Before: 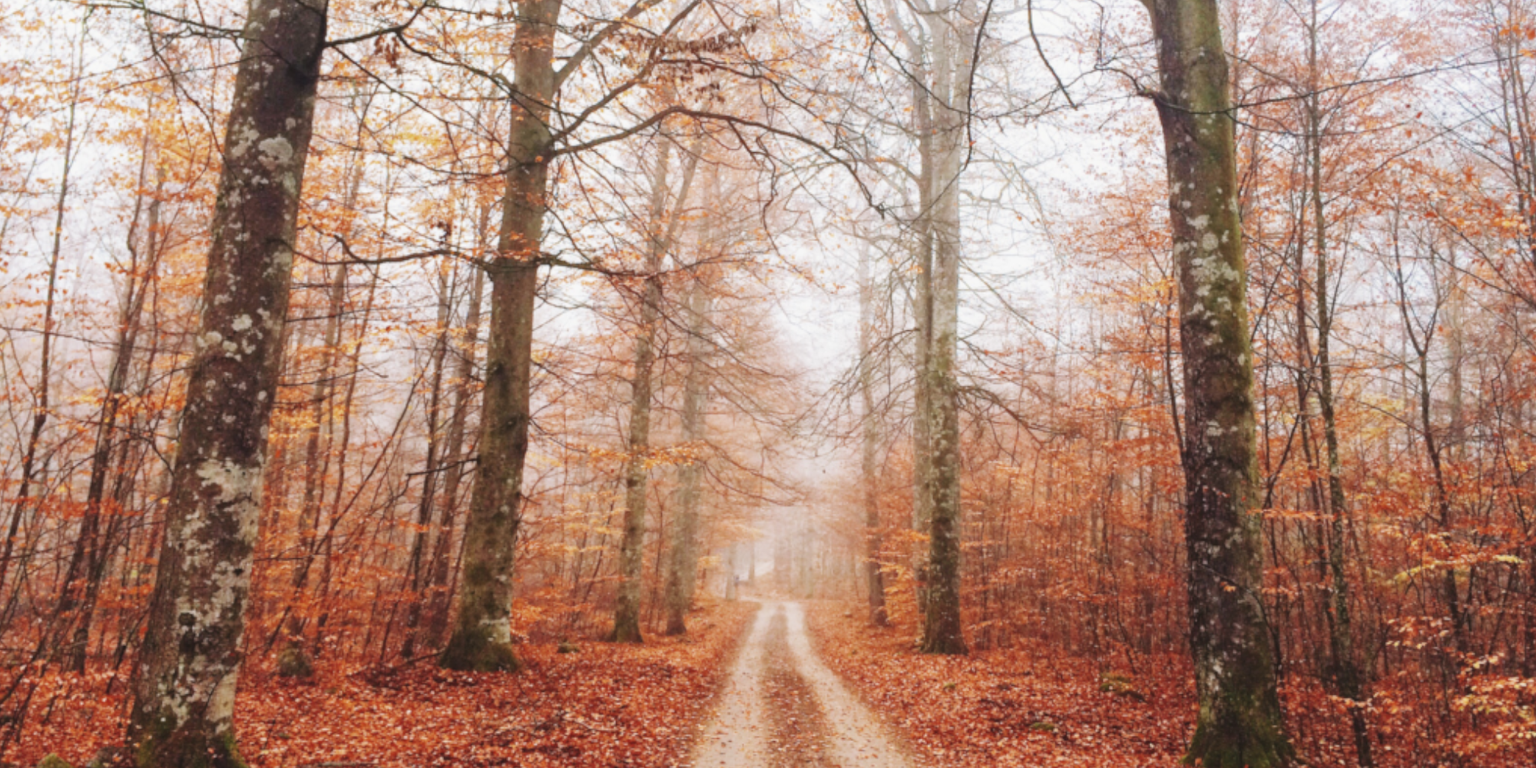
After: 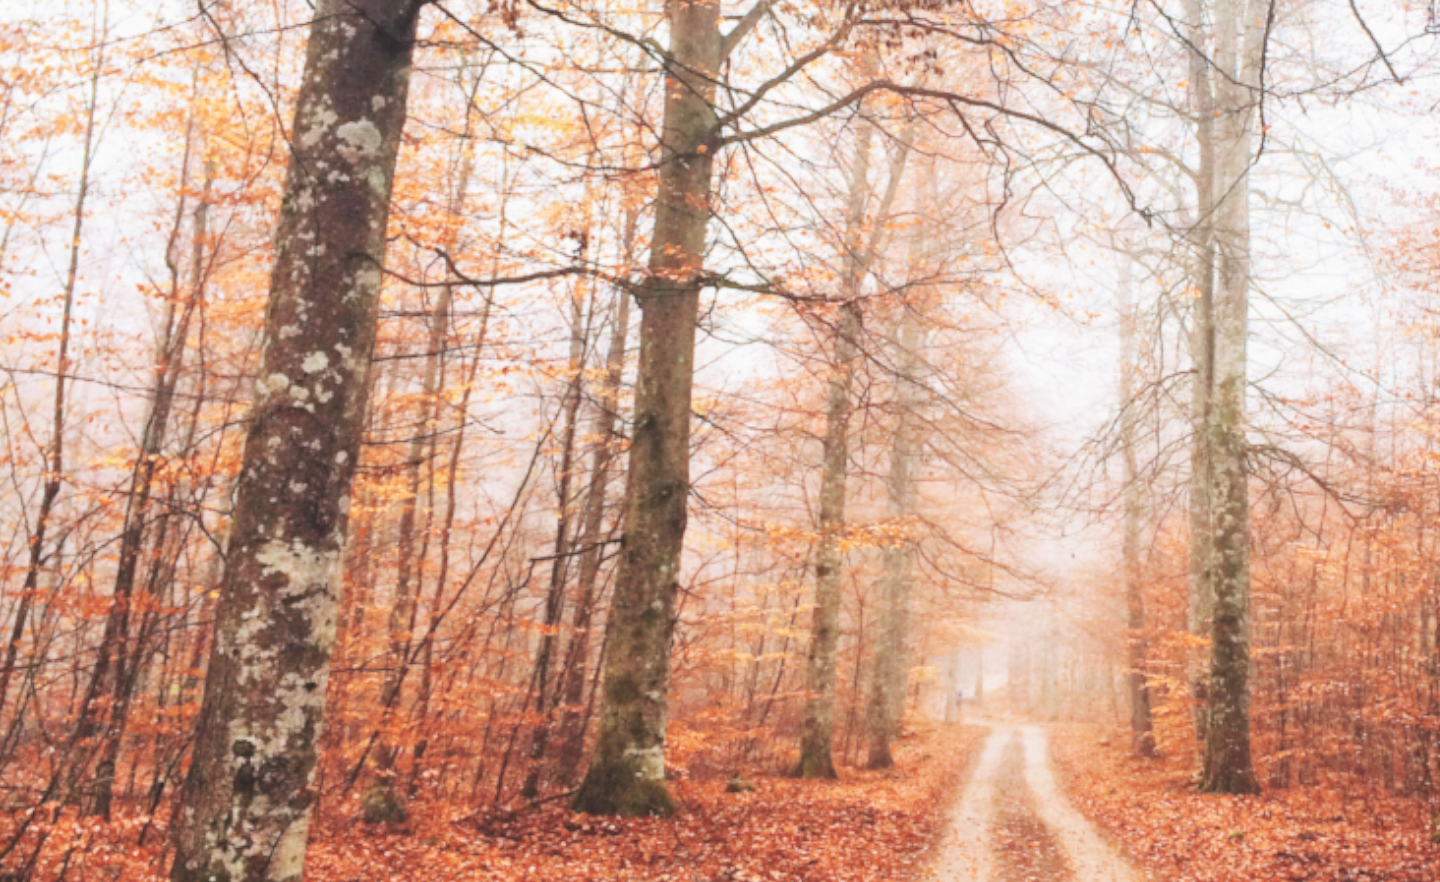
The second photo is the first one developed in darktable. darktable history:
contrast brightness saturation: contrast 0.14, brightness 0.21
crop: top 5.803%, right 27.864%, bottom 5.804%
